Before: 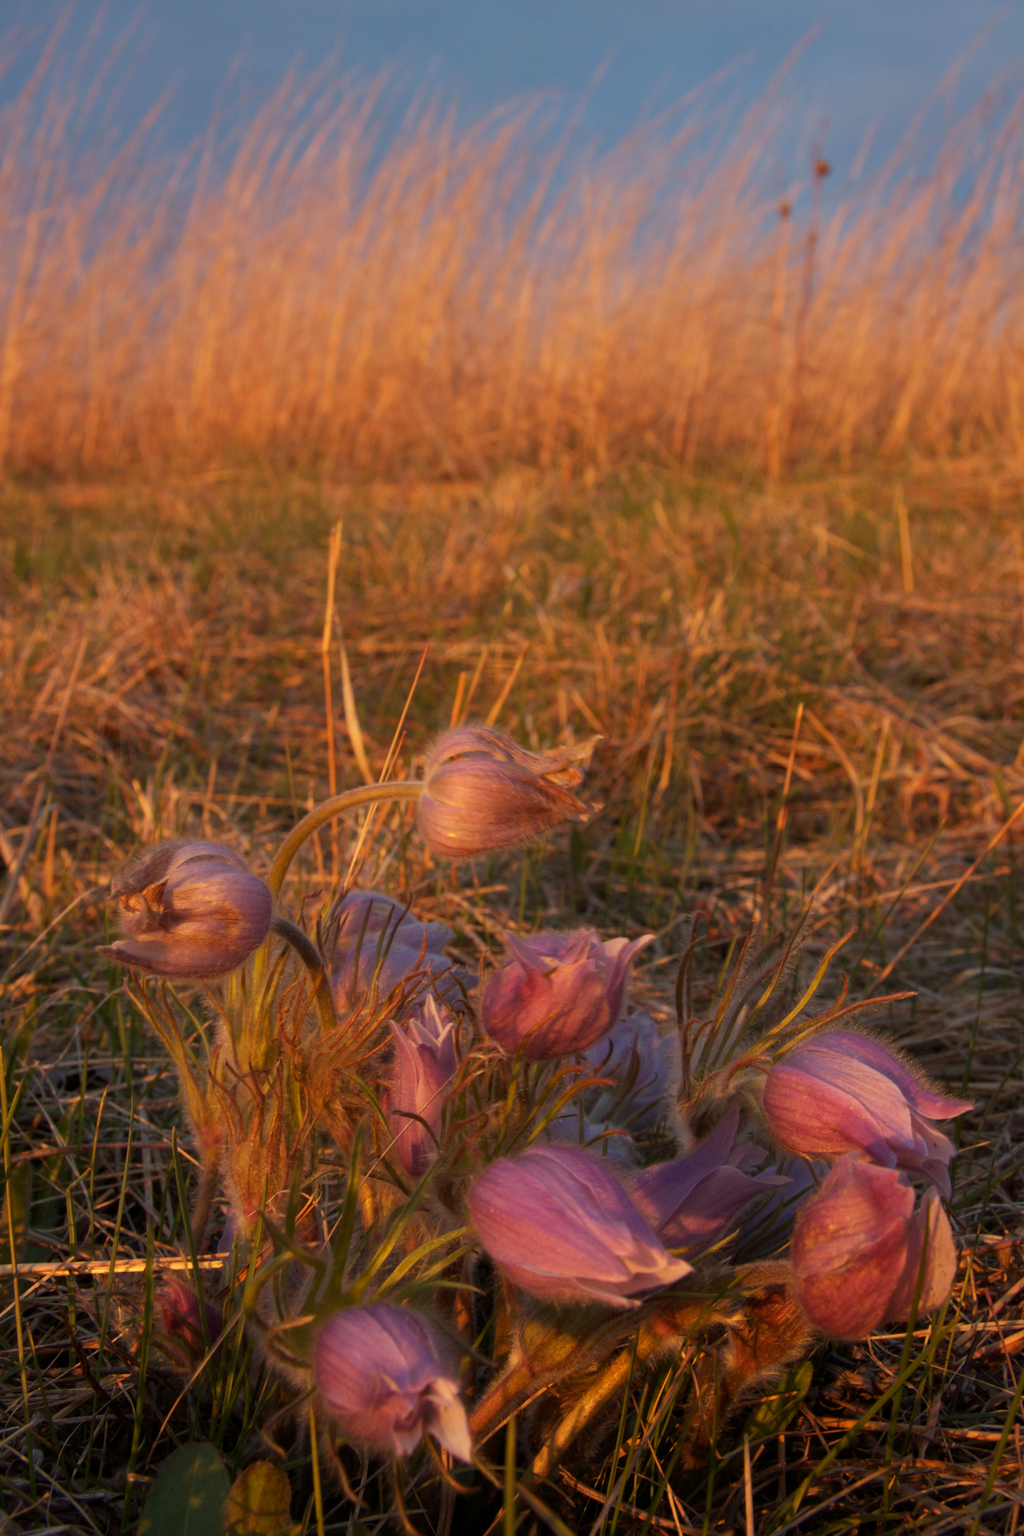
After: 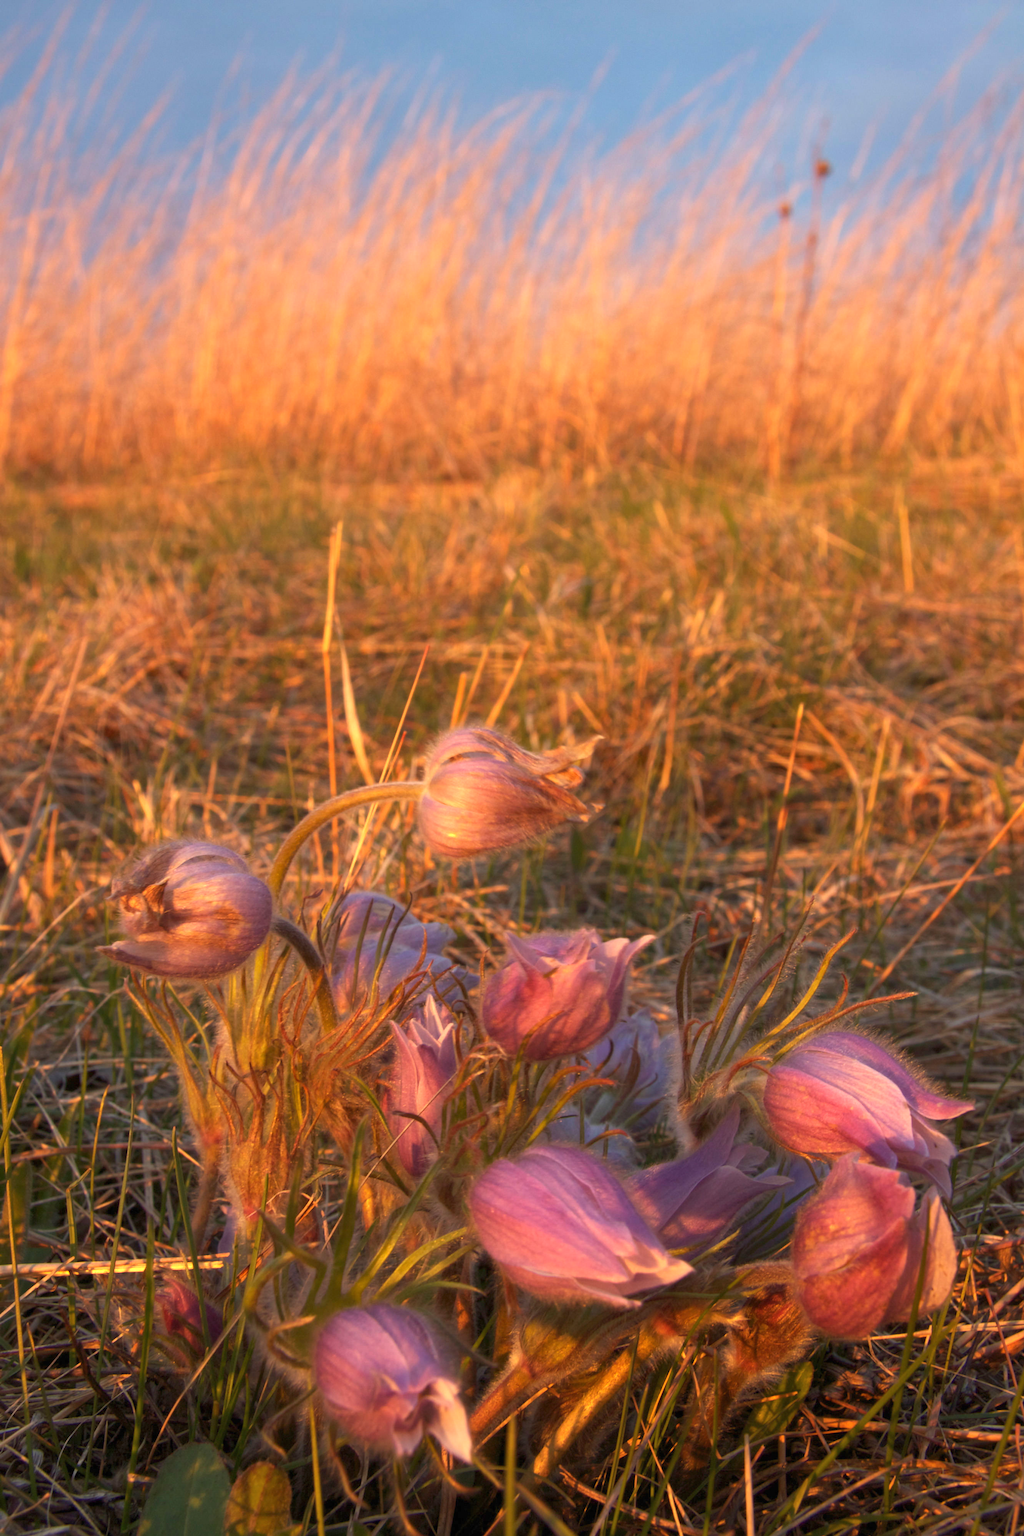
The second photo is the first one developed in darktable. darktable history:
tone equalizer: -8 EV 0.264 EV, -7 EV 0.425 EV, -6 EV 0.379 EV, -5 EV 0.224 EV, -3 EV -0.247 EV, -2 EV -0.412 EV, -1 EV -0.423 EV, +0 EV -0.252 EV
shadows and highlights: shadows 20.64, highlights -20.85, highlights color adjustment 41.59%, soften with gaussian
exposure: black level correction 0, exposure 0.5 EV, compensate exposure bias true, compensate highlight preservation false
